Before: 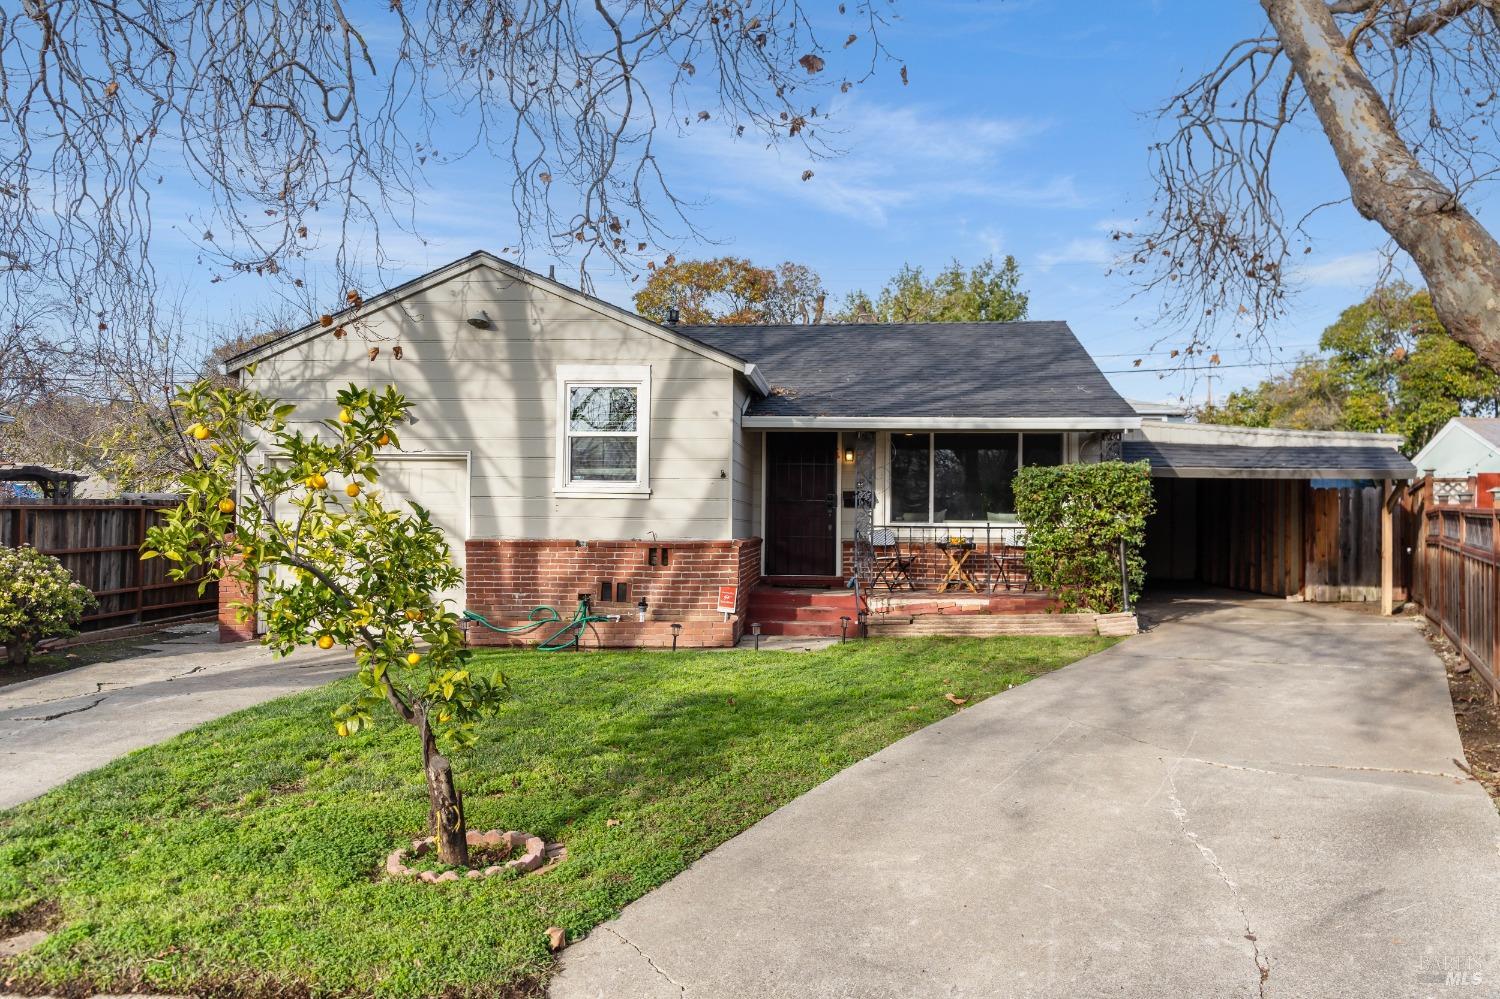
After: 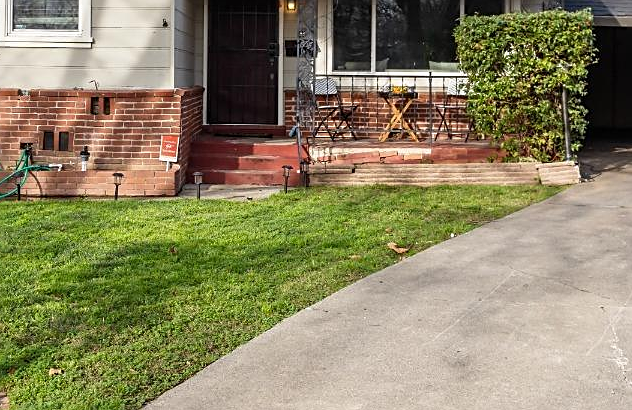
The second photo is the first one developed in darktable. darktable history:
sharpen: on, module defaults
exposure: compensate highlight preservation false
crop: left 37.221%, top 45.169%, right 20.63%, bottom 13.777%
